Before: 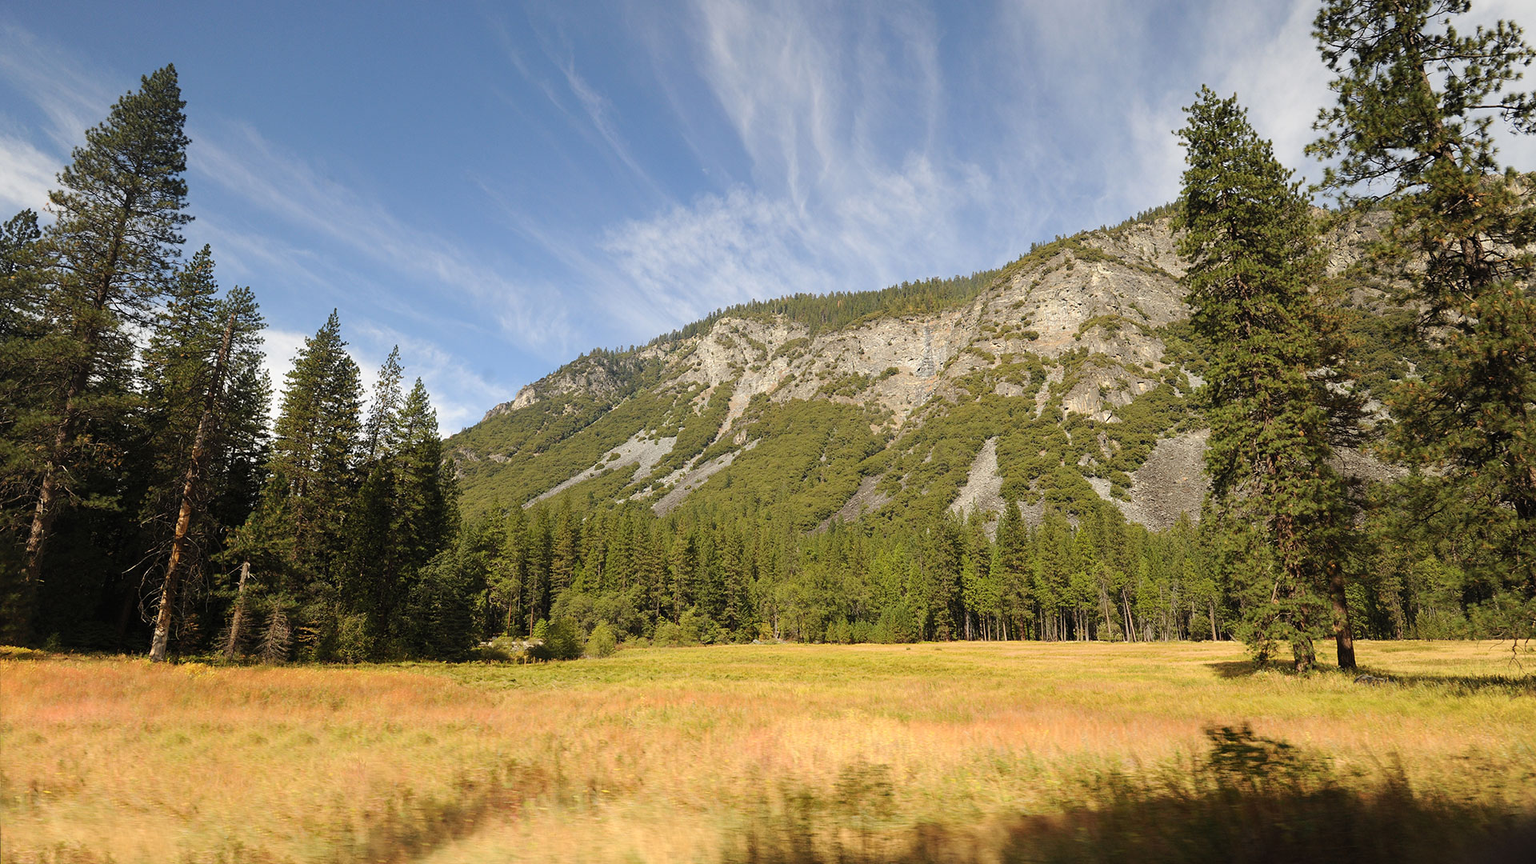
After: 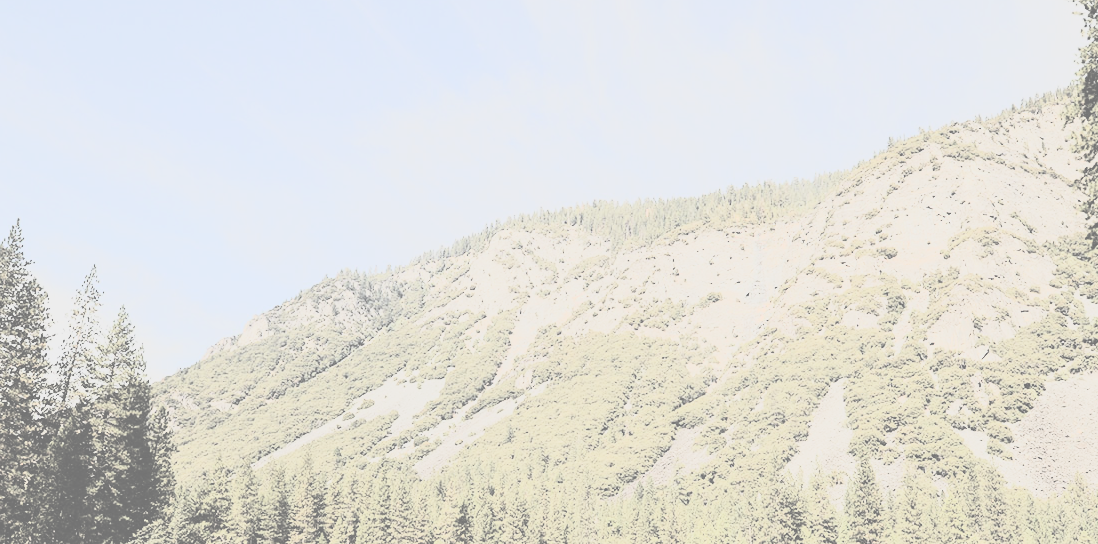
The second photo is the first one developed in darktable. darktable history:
exposure: black level correction 0, exposure 0.5 EV, compensate highlight preservation false
rgb curve: curves: ch0 [(0, 0) (0.21, 0.15) (0.24, 0.21) (0.5, 0.75) (0.75, 0.96) (0.89, 0.99) (1, 1)]; ch1 [(0, 0.02) (0.21, 0.13) (0.25, 0.2) (0.5, 0.67) (0.75, 0.9) (0.89, 0.97) (1, 1)]; ch2 [(0, 0.02) (0.21, 0.13) (0.25, 0.2) (0.5, 0.67) (0.75, 0.9) (0.89, 0.97) (1, 1)], compensate middle gray true
tone equalizer: -8 EV -0.417 EV, -7 EV -0.389 EV, -6 EV -0.333 EV, -5 EV -0.222 EV, -3 EV 0.222 EV, -2 EV 0.333 EV, -1 EV 0.389 EV, +0 EV 0.417 EV, edges refinement/feathering 500, mask exposure compensation -1.57 EV, preserve details no
contrast brightness saturation: contrast -0.32, brightness 0.75, saturation -0.78
crop: left 20.932%, top 15.471%, right 21.848%, bottom 34.081%
